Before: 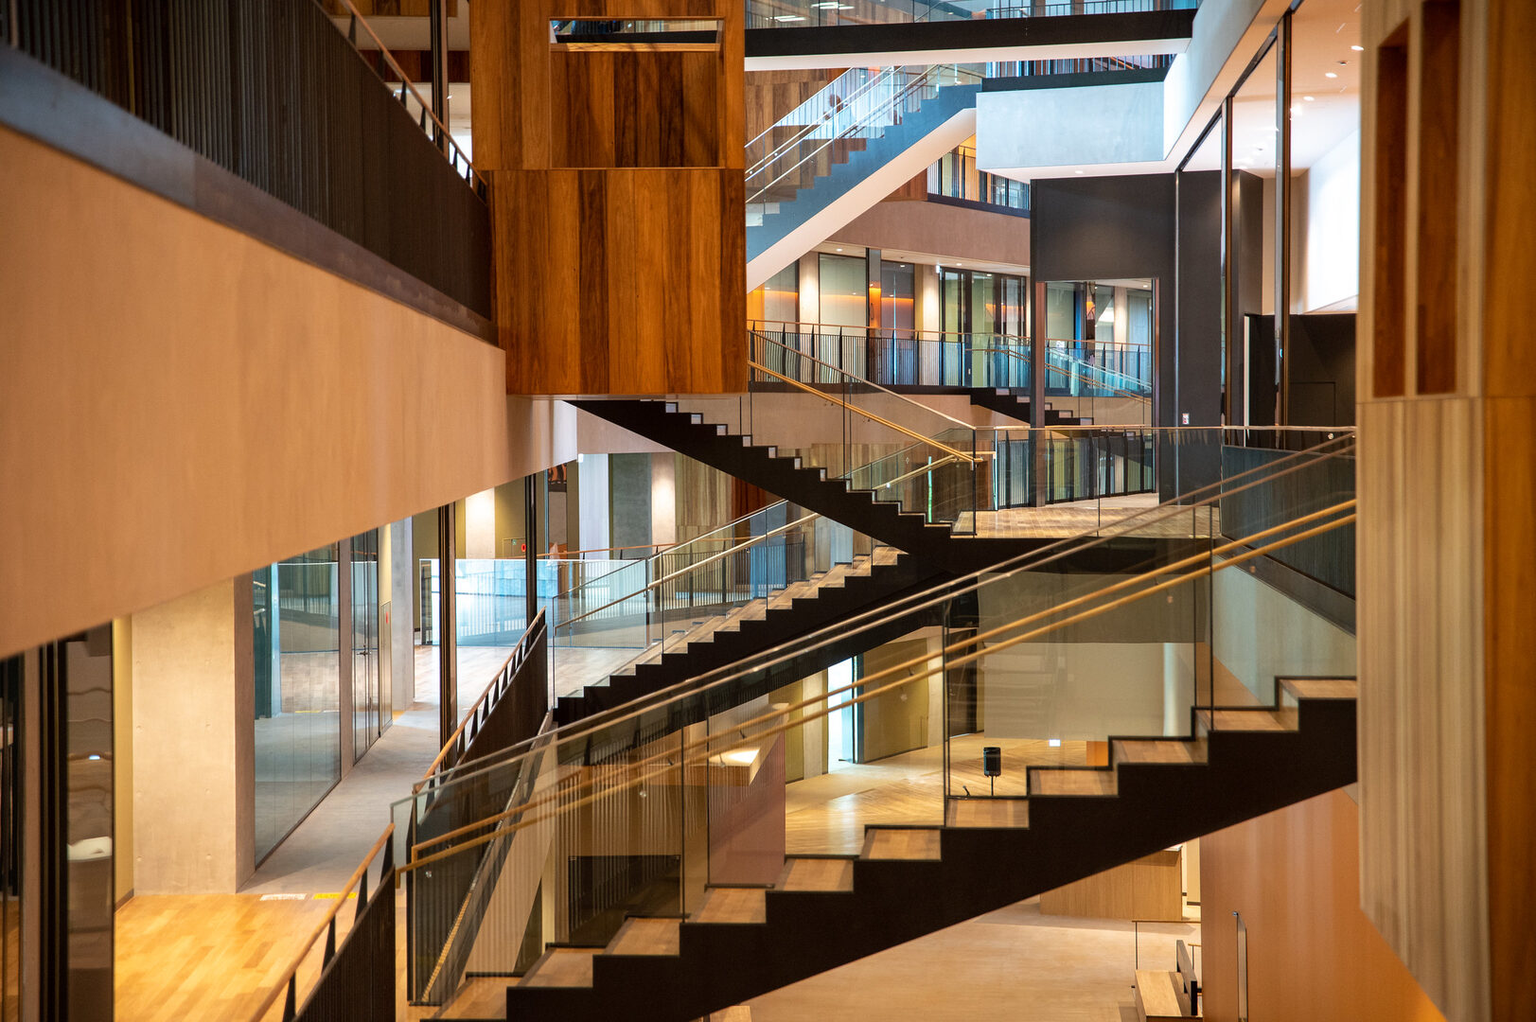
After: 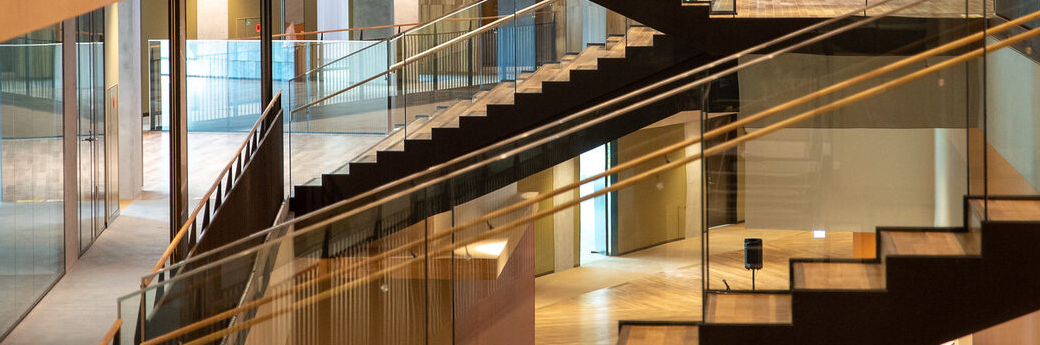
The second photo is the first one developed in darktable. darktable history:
crop: left 18.193%, top 51.09%, right 17.678%, bottom 16.905%
